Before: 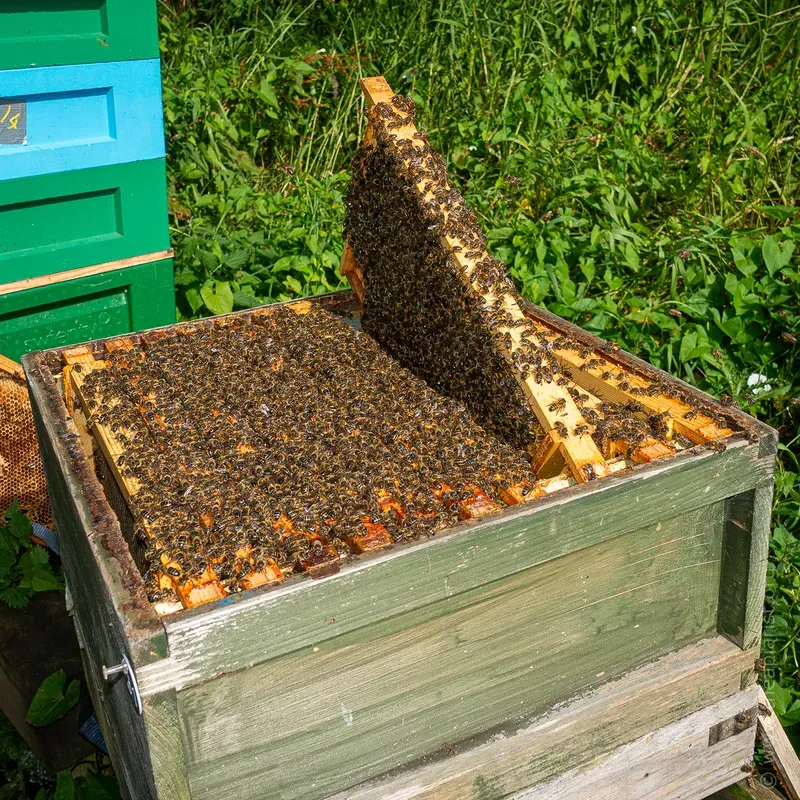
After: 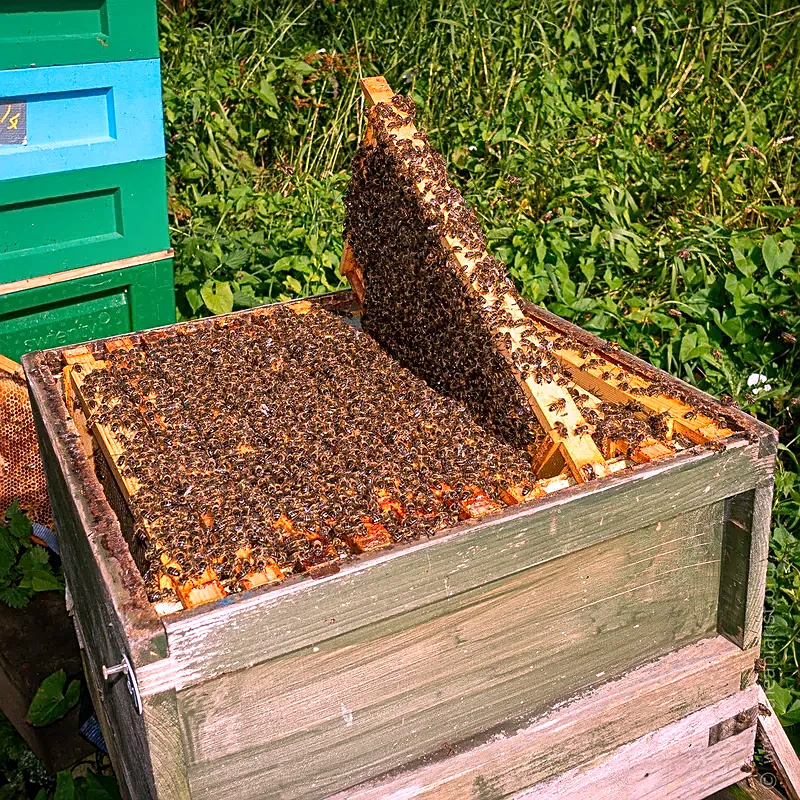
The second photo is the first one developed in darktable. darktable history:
sharpen: on, module defaults
white balance: red 1.188, blue 1.11
local contrast: mode bilateral grid, contrast 20, coarseness 50, detail 120%, midtone range 0.2
